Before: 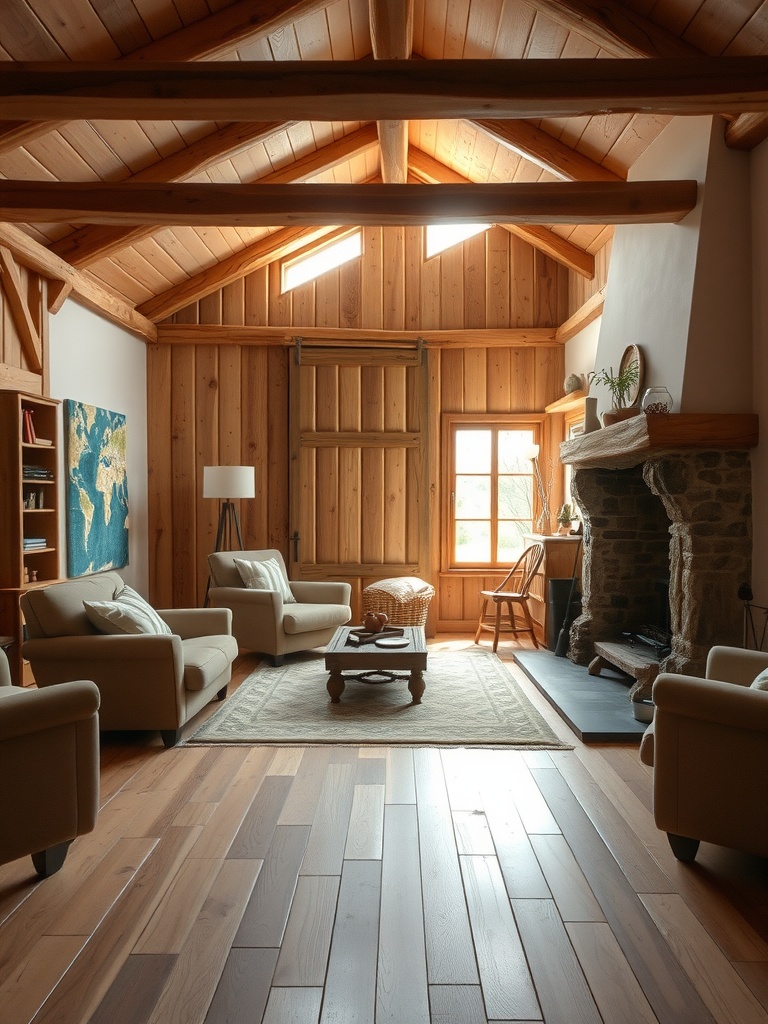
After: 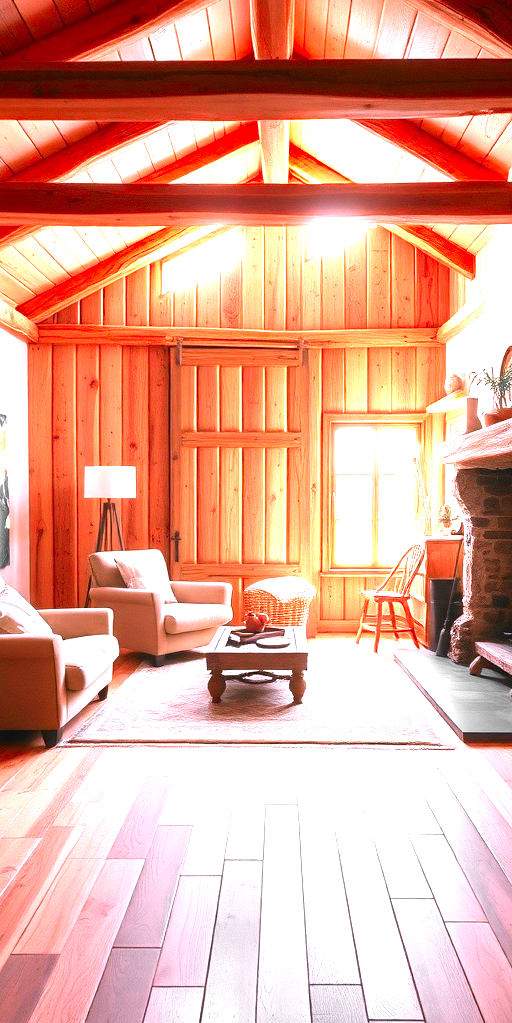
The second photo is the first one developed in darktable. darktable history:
color zones: curves: ch0 [(0, 0.65) (0.096, 0.644) (0.221, 0.539) (0.429, 0.5) (0.571, 0.5) (0.714, 0.5) (0.857, 0.5) (1, 0.65)]; ch1 [(0, 0.5) (0.143, 0.5) (0.257, -0.002) (0.429, 0.04) (0.571, -0.001) (0.714, -0.015) (0.857, 0.024) (1, 0.5)]
exposure: black level correction 0, exposure 1.3 EV, compensate highlight preservation false
color correction: highlights a* 19.5, highlights b* -11.53, saturation 1.69
crop and rotate: left 15.546%, right 17.787%
